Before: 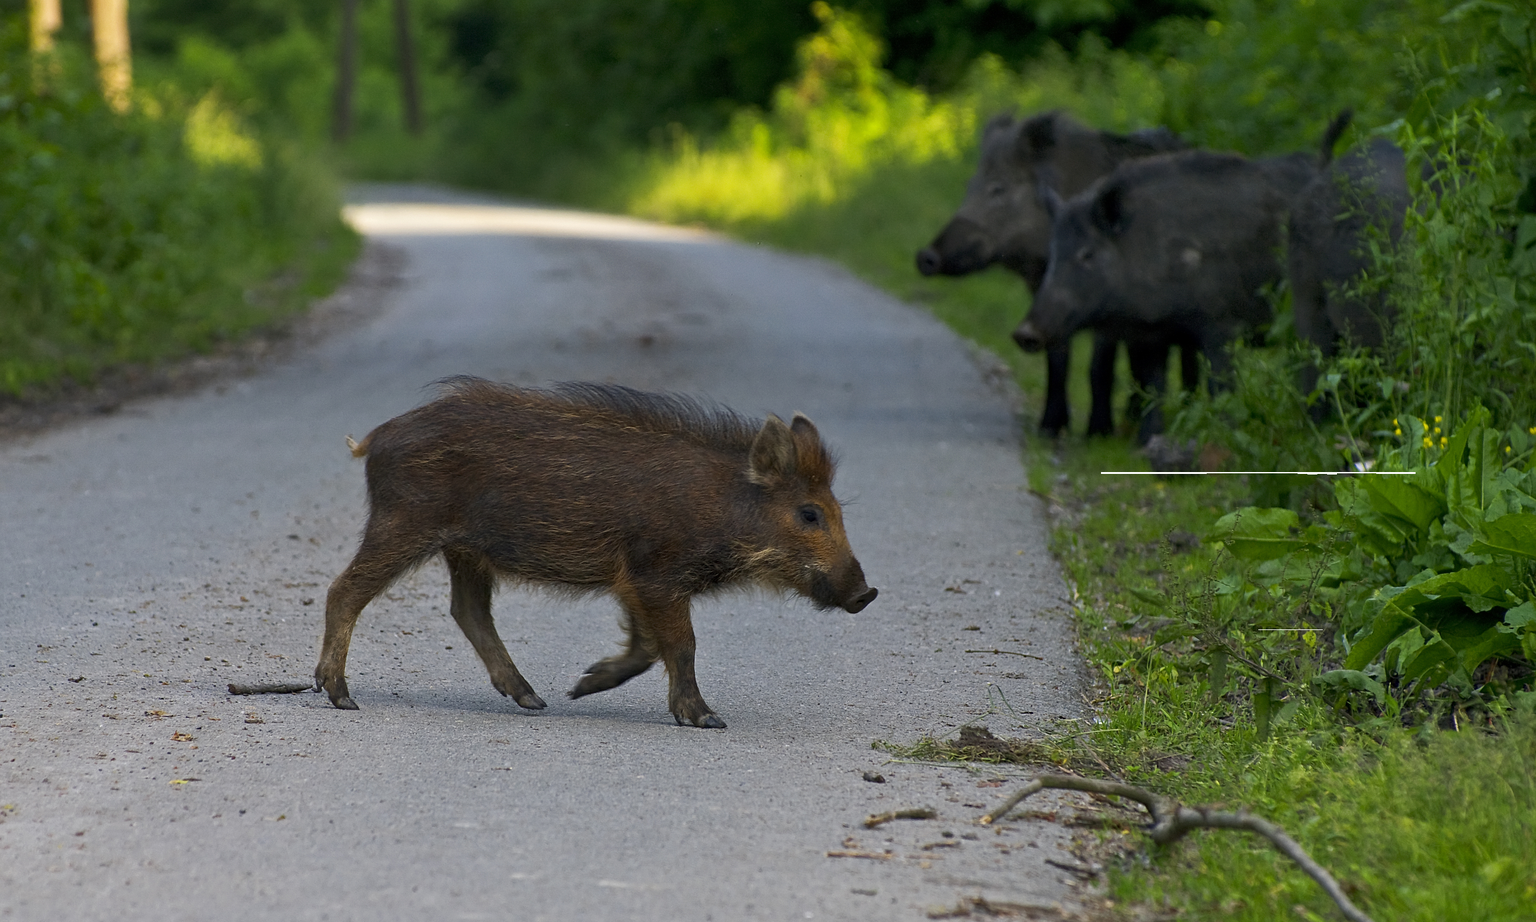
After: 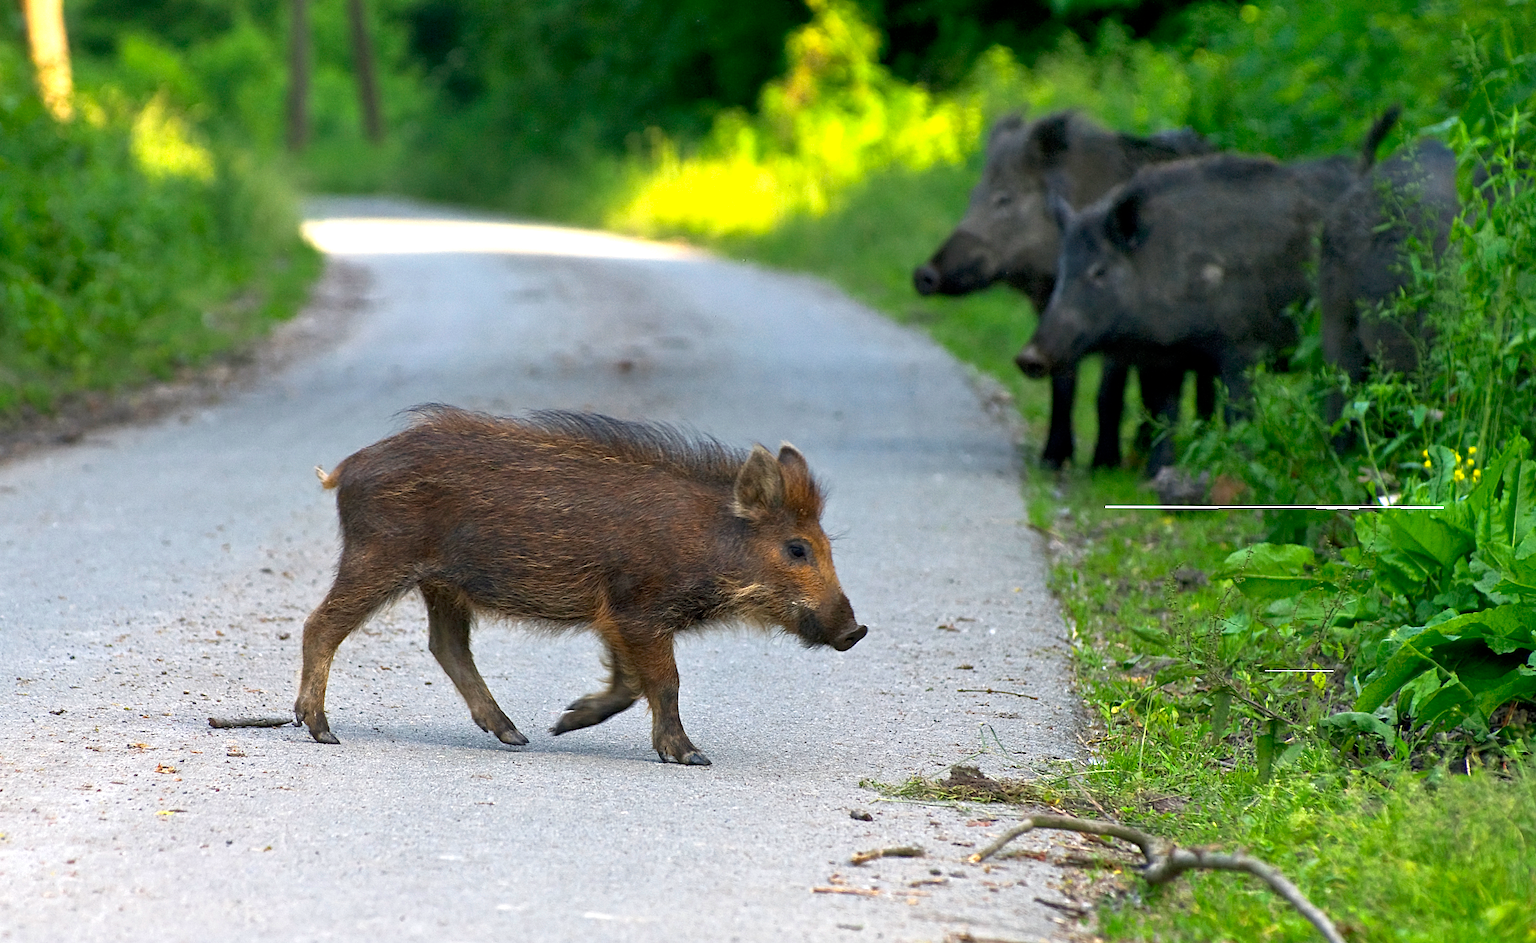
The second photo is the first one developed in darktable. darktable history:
rotate and perspective: rotation 0.074°, lens shift (vertical) 0.096, lens shift (horizontal) -0.041, crop left 0.043, crop right 0.952, crop top 0.024, crop bottom 0.979
exposure: exposure 1.15 EV, compensate highlight preservation false
